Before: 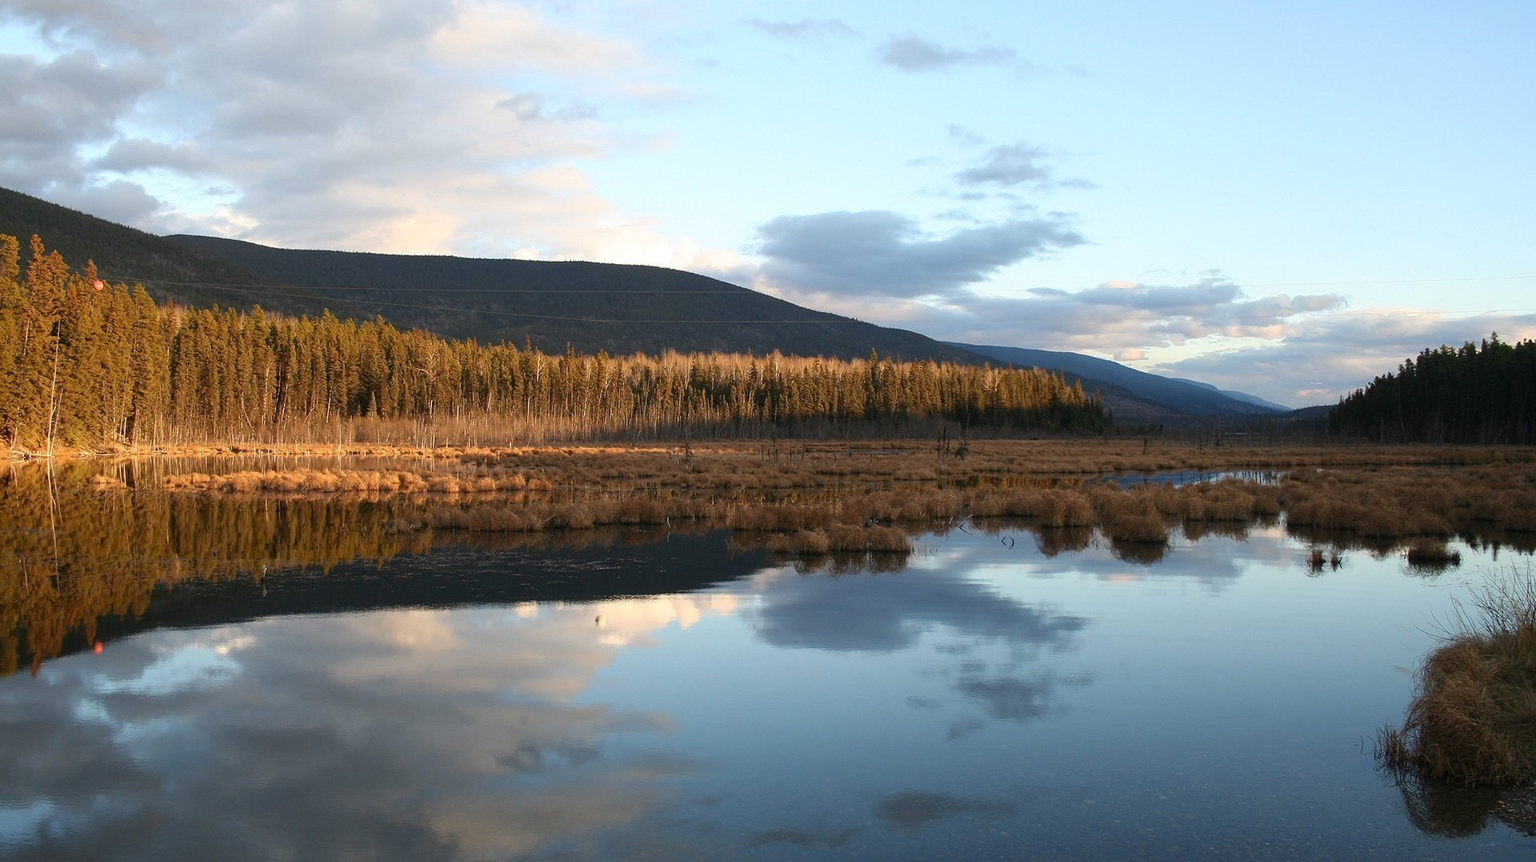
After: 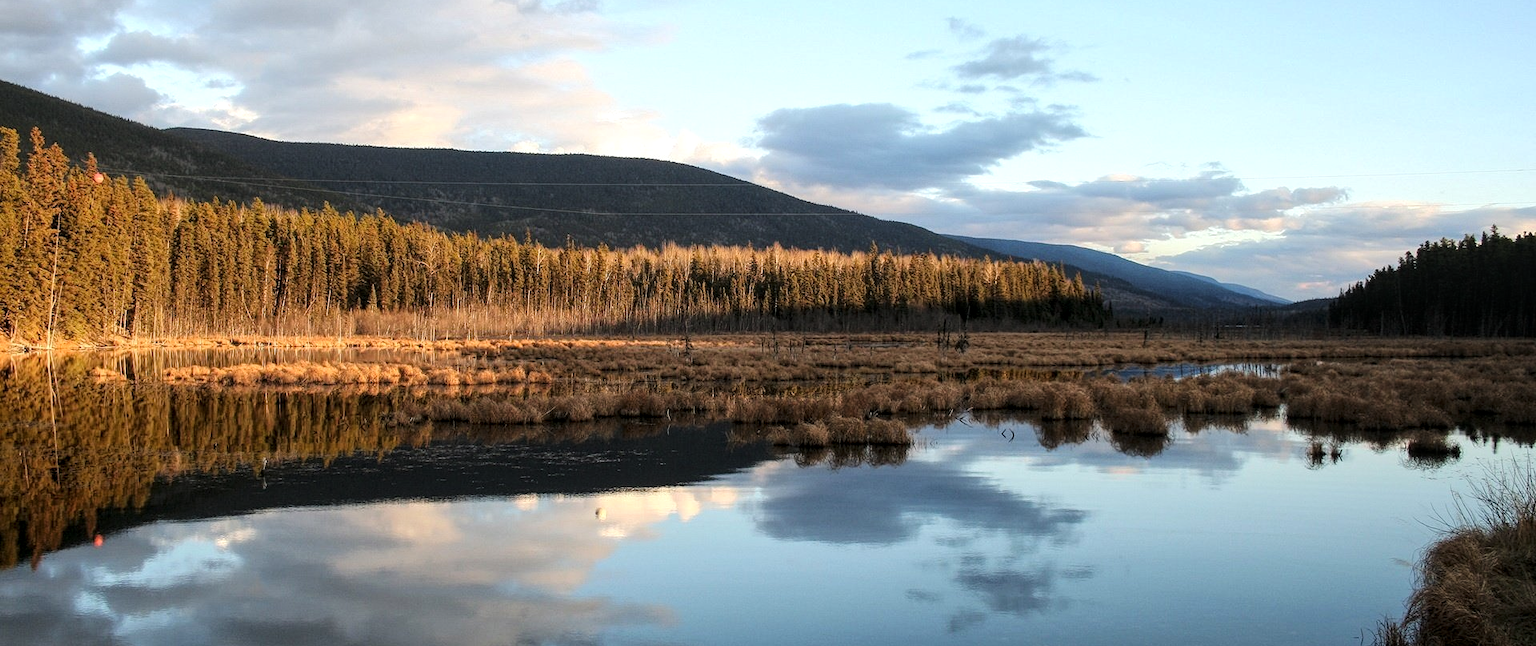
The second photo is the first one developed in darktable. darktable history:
local contrast: highlights 95%, shadows 89%, detail 160%, midtone range 0.2
crop and rotate: top 12.528%, bottom 12.398%
tone curve: curves: ch0 [(0.003, 0) (0.066, 0.031) (0.163, 0.112) (0.264, 0.238) (0.395, 0.421) (0.517, 0.56) (0.684, 0.734) (0.791, 0.814) (1, 1)]; ch1 [(0, 0) (0.164, 0.115) (0.337, 0.332) (0.39, 0.398) (0.464, 0.461) (0.501, 0.5) (0.507, 0.5) (0.534, 0.532) (0.577, 0.59) (0.652, 0.681) (0.733, 0.749) (0.811, 0.796) (1, 1)]; ch2 [(0, 0) (0.337, 0.382) (0.464, 0.476) (0.501, 0.502) (0.527, 0.54) (0.551, 0.565) (0.6, 0.59) (0.687, 0.675) (1, 1)], color space Lab, linked channels, preserve colors none
